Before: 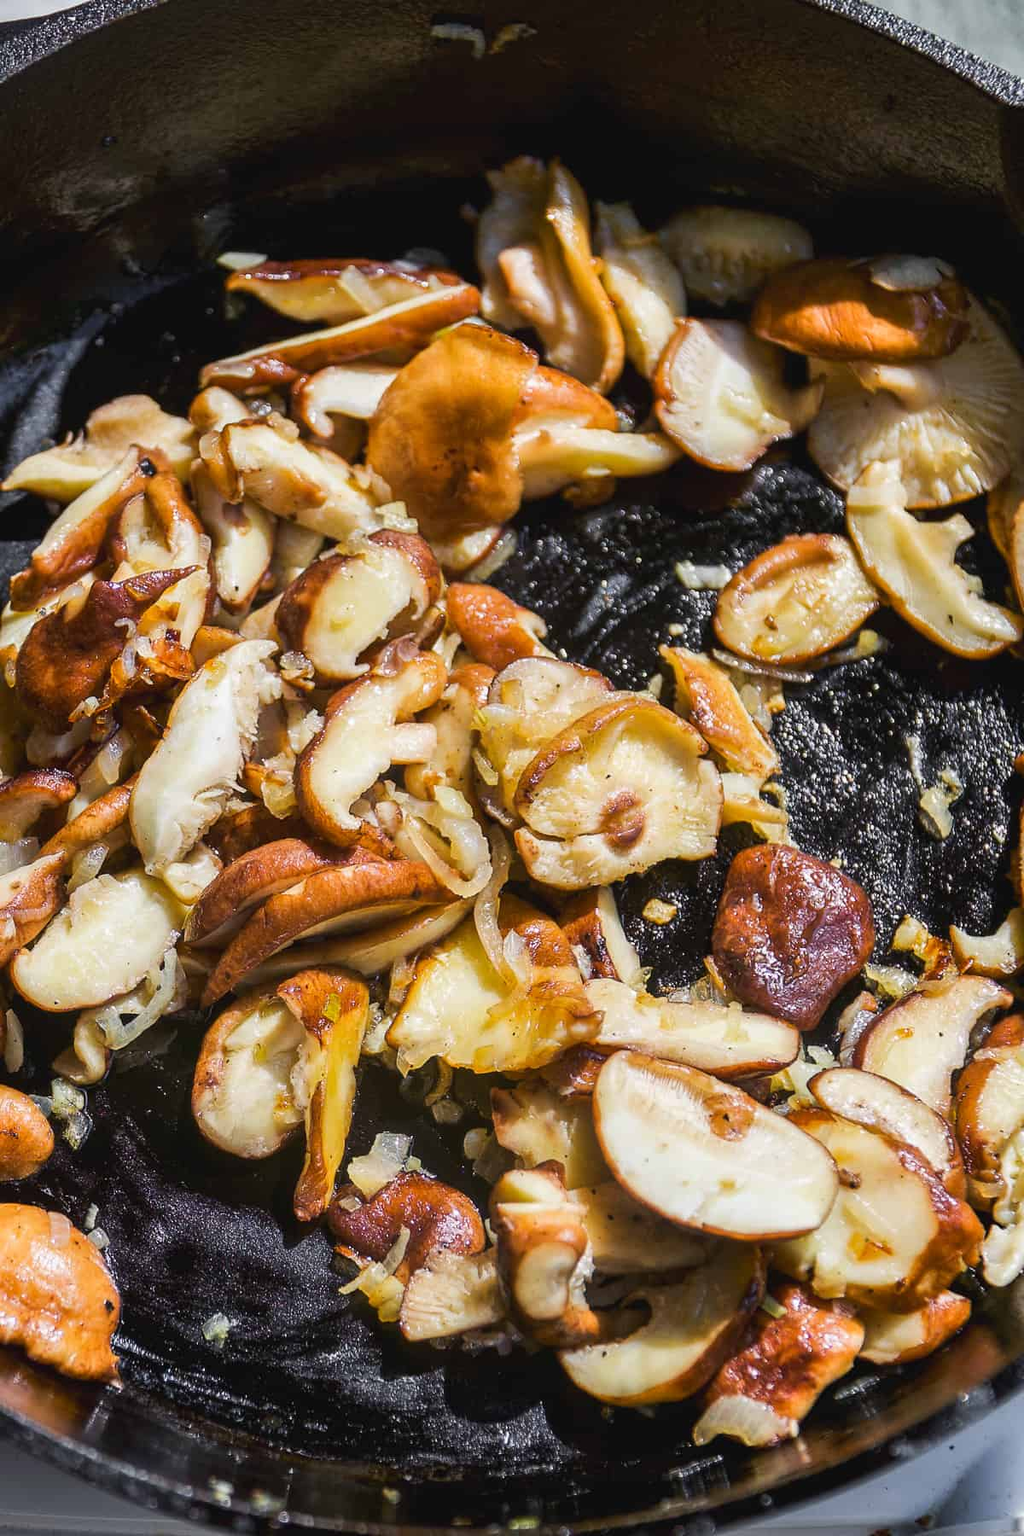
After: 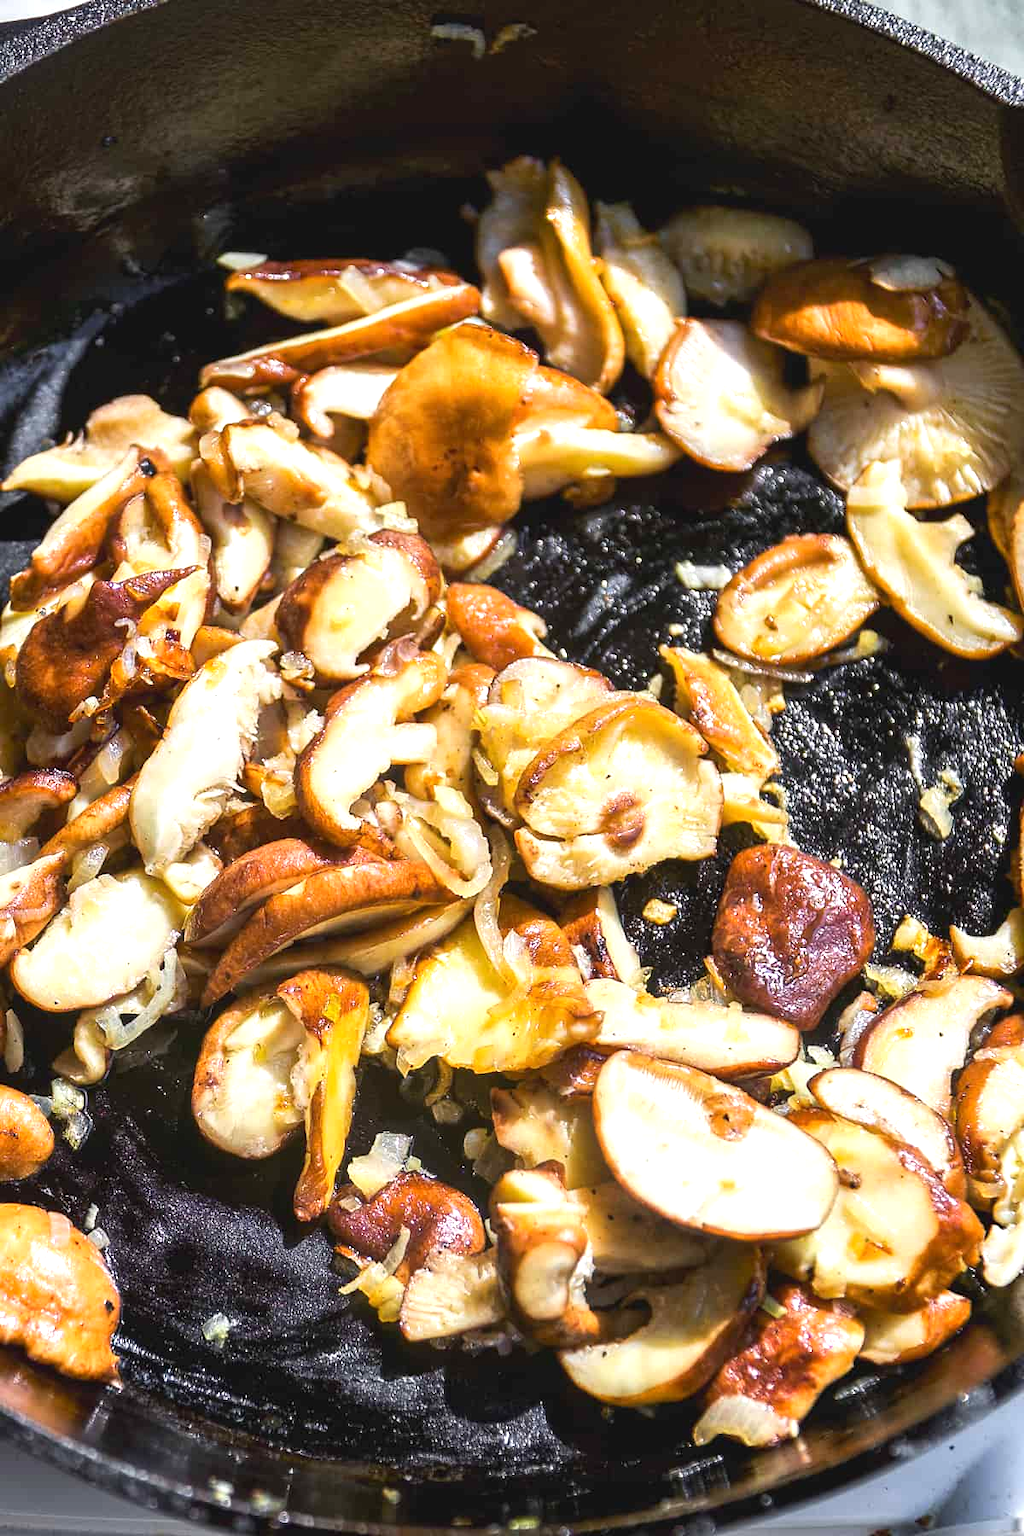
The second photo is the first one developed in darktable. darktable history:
exposure: exposure 0.7 EV, compensate highlight preservation false
